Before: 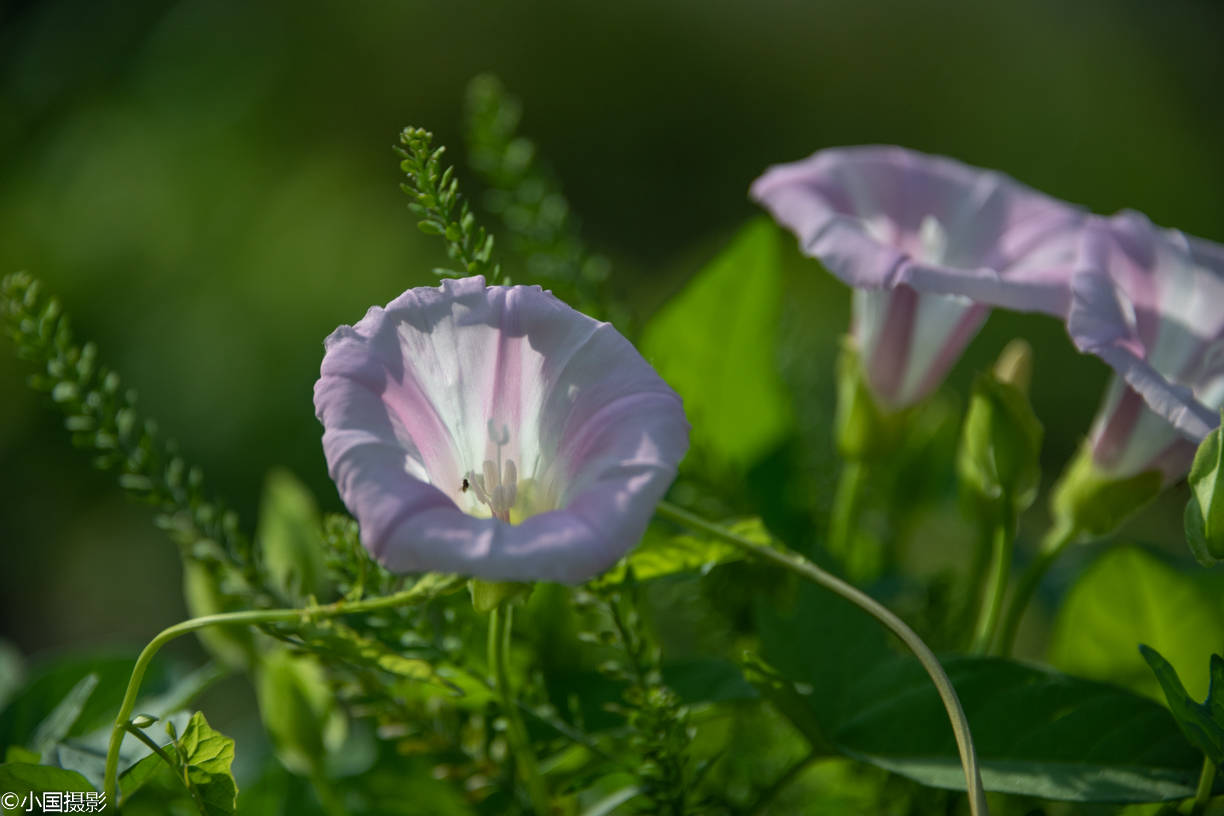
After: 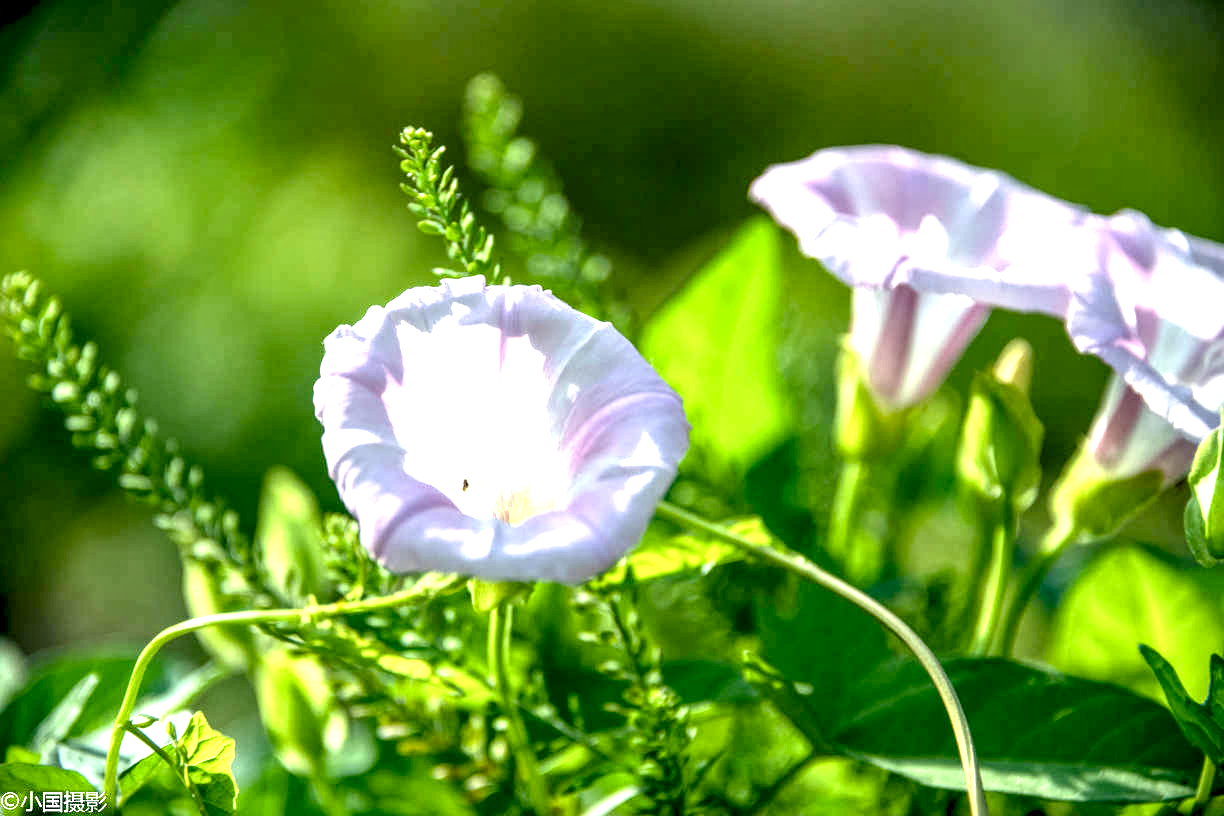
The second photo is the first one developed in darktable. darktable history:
exposure: black level correction 0.005, exposure 2.084 EV, compensate highlight preservation false
local contrast: detail 160%
